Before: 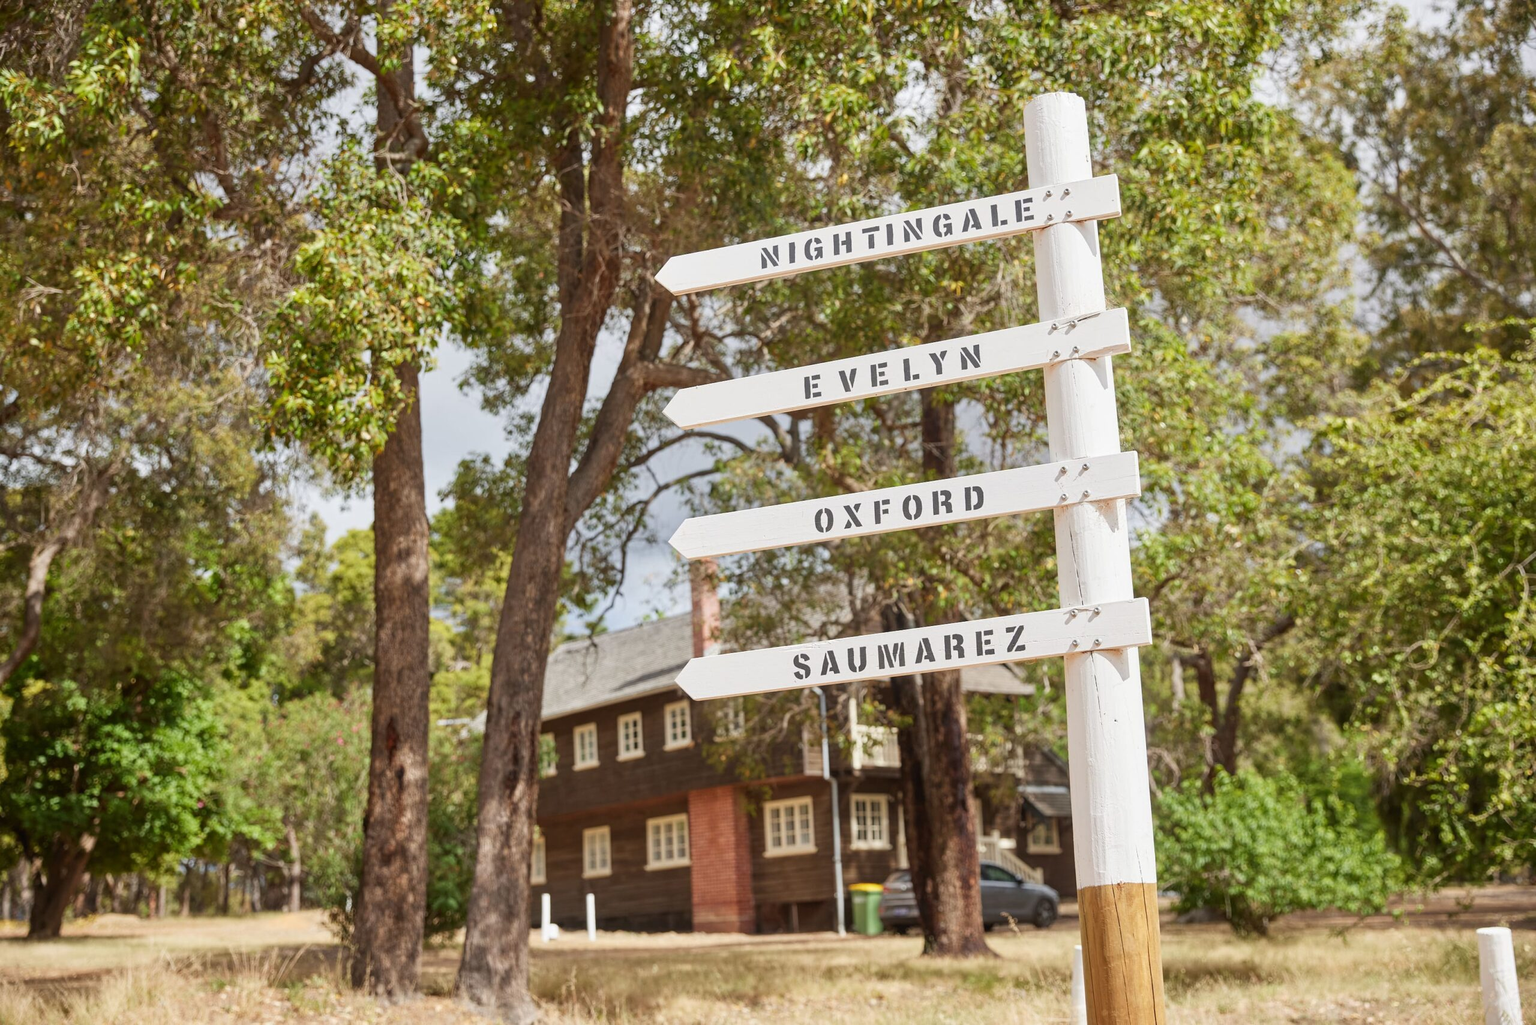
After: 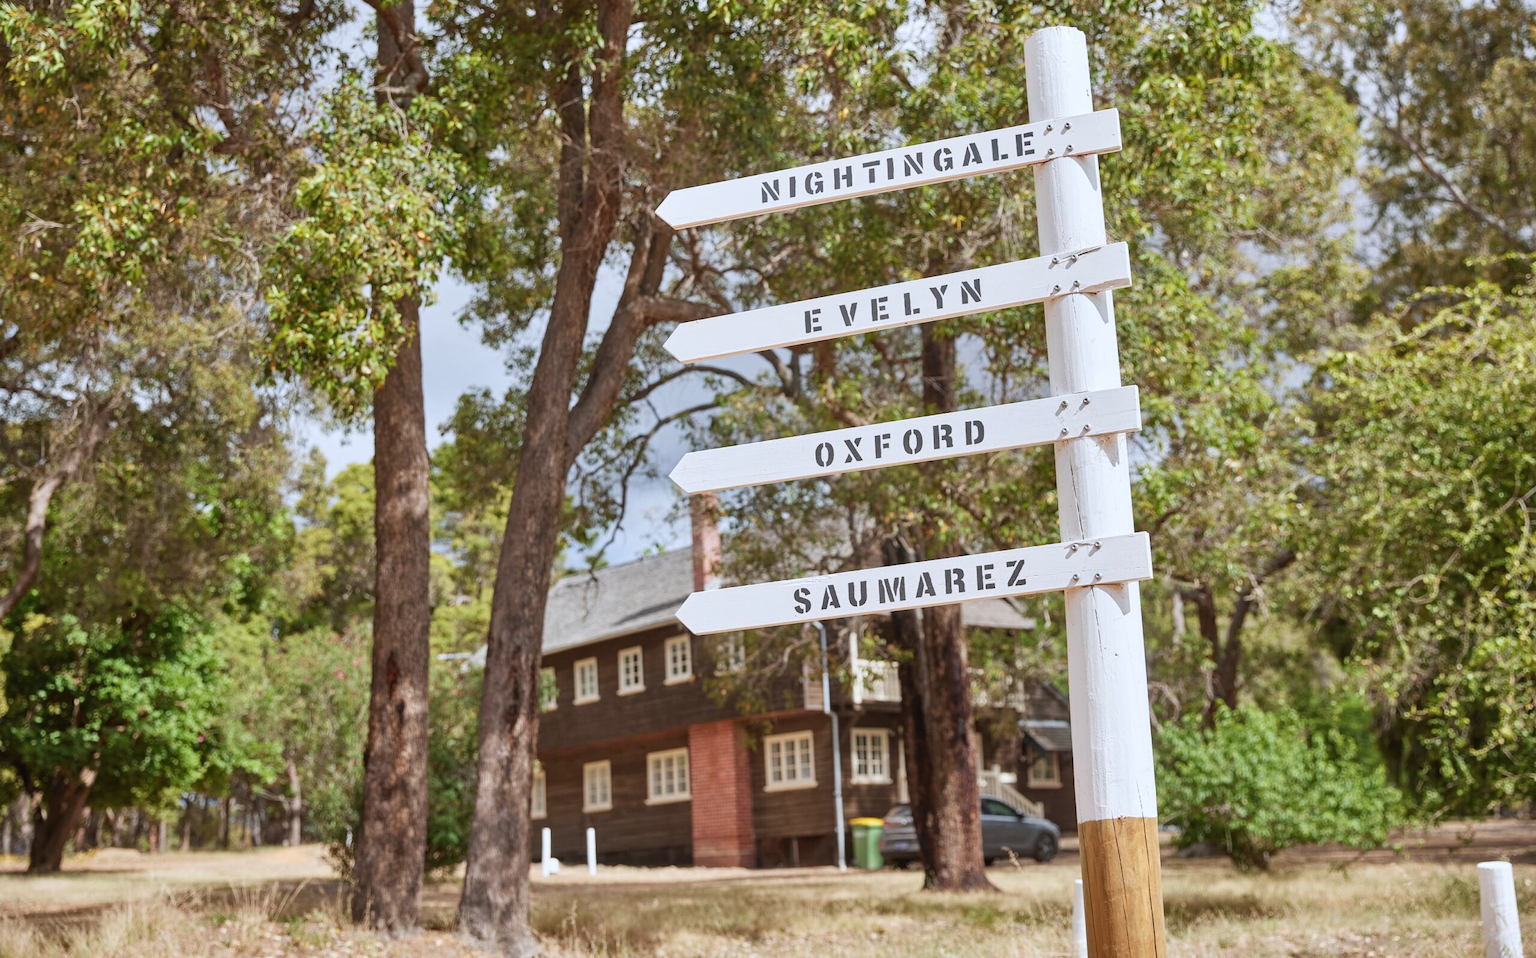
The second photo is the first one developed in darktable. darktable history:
crop and rotate: top 6.481%
shadows and highlights: shadows 52.39, soften with gaussian
color correction: highlights a* -0.742, highlights b* -8.93
